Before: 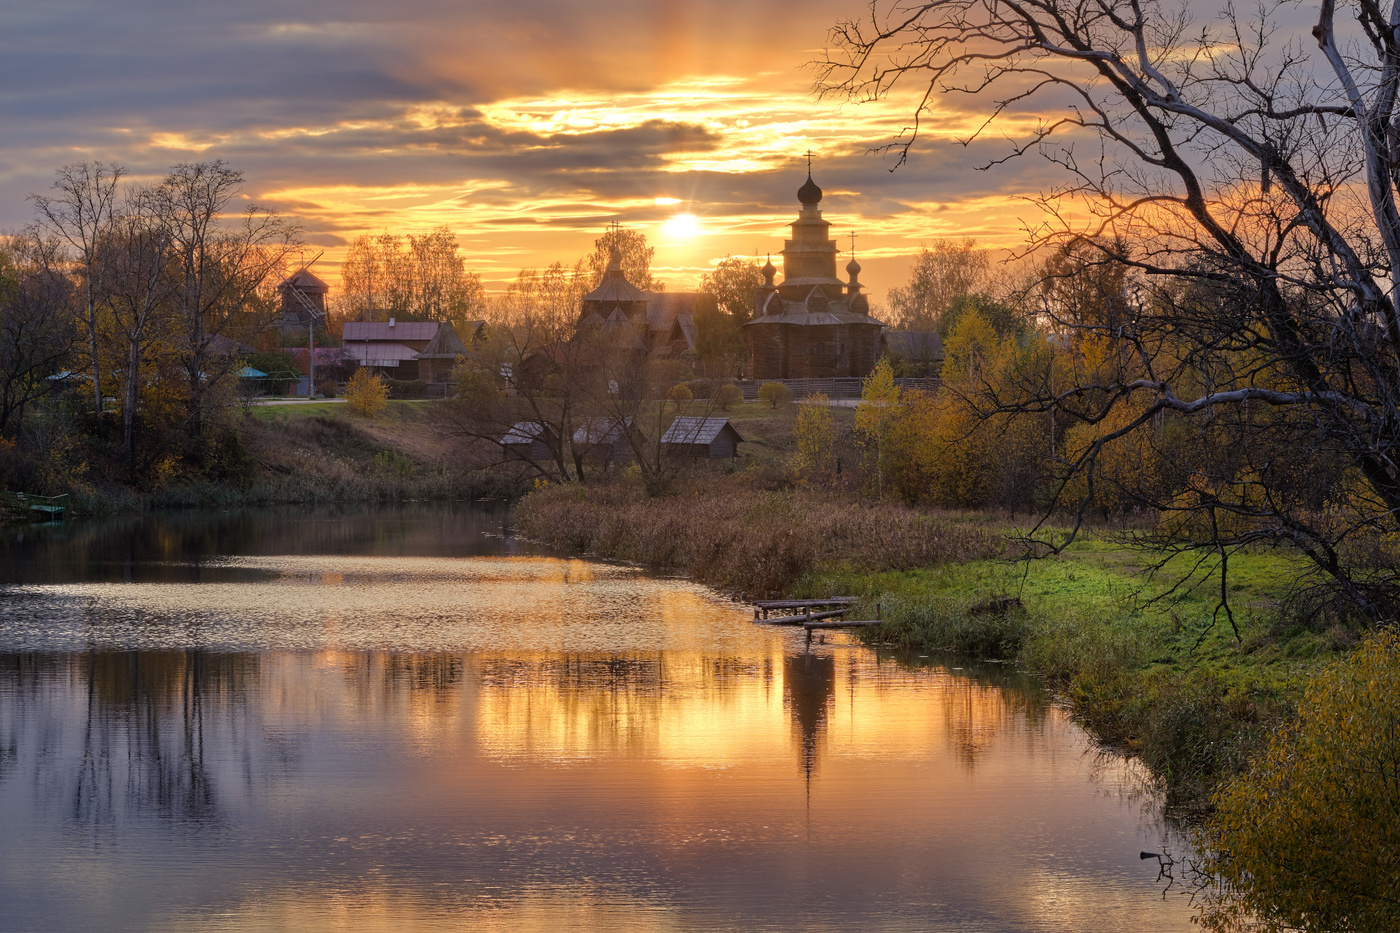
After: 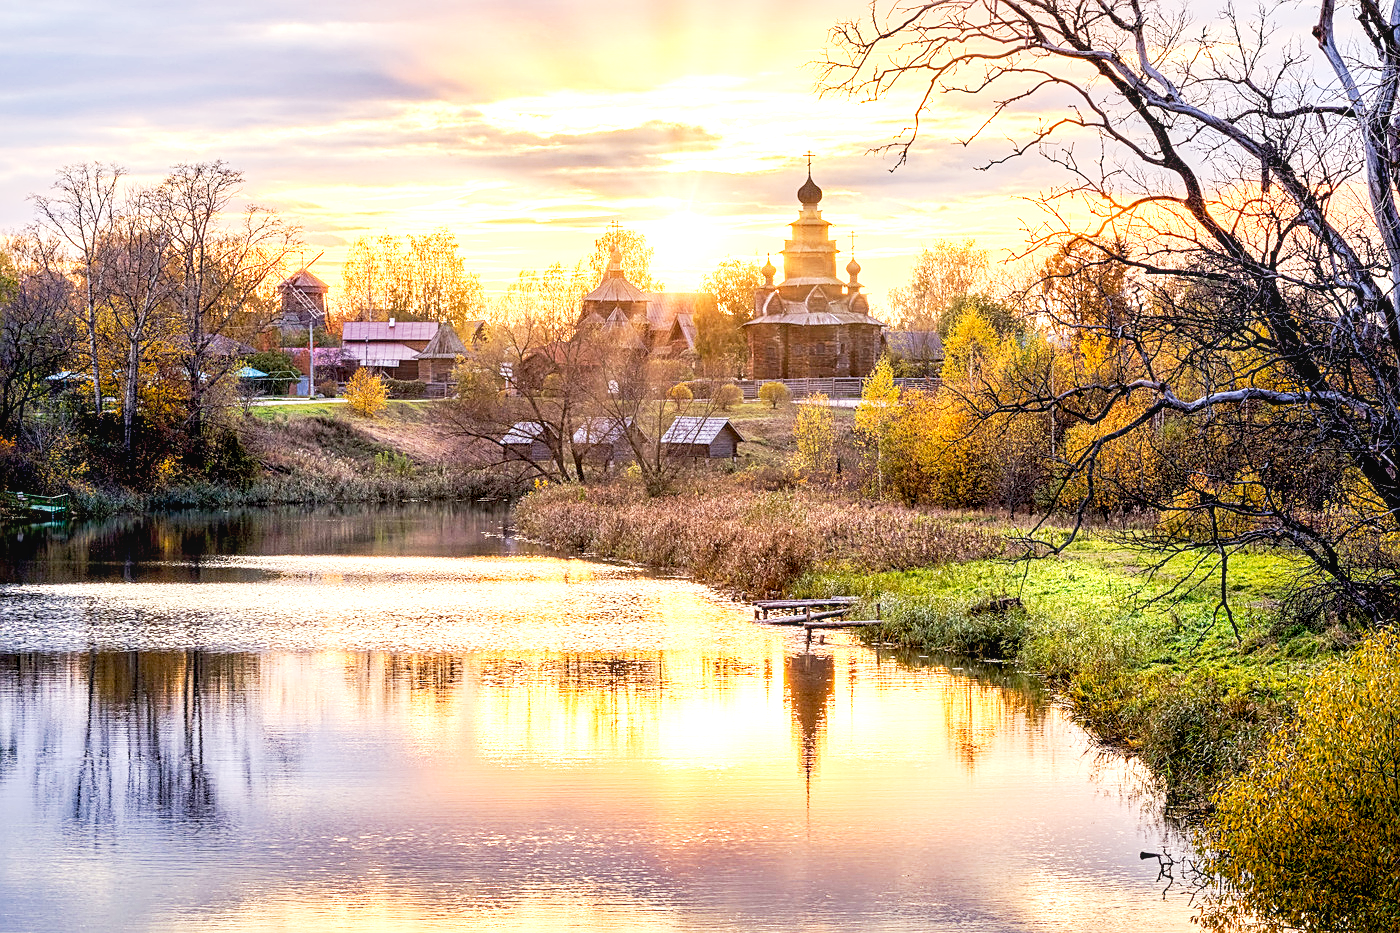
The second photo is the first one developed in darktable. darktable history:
tone curve: curves: ch0 [(0, 0.013) (0.104, 0.103) (0.258, 0.267) (0.448, 0.487) (0.709, 0.794) (0.886, 0.922) (0.994, 0.971)]; ch1 [(0, 0) (0.335, 0.298) (0.446, 0.413) (0.488, 0.484) (0.515, 0.508) (0.566, 0.593) (0.635, 0.661) (1, 1)]; ch2 [(0, 0) (0.314, 0.301) (0.437, 0.403) (0.502, 0.494) (0.528, 0.54) (0.557, 0.559) (0.612, 0.62) (0.715, 0.691) (1, 1)], preserve colors none
sharpen: on, module defaults
local contrast: on, module defaults
exposure: black level correction 0.008, exposure 0.978 EV, compensate exposure bias true, compensate highlight preservation false
